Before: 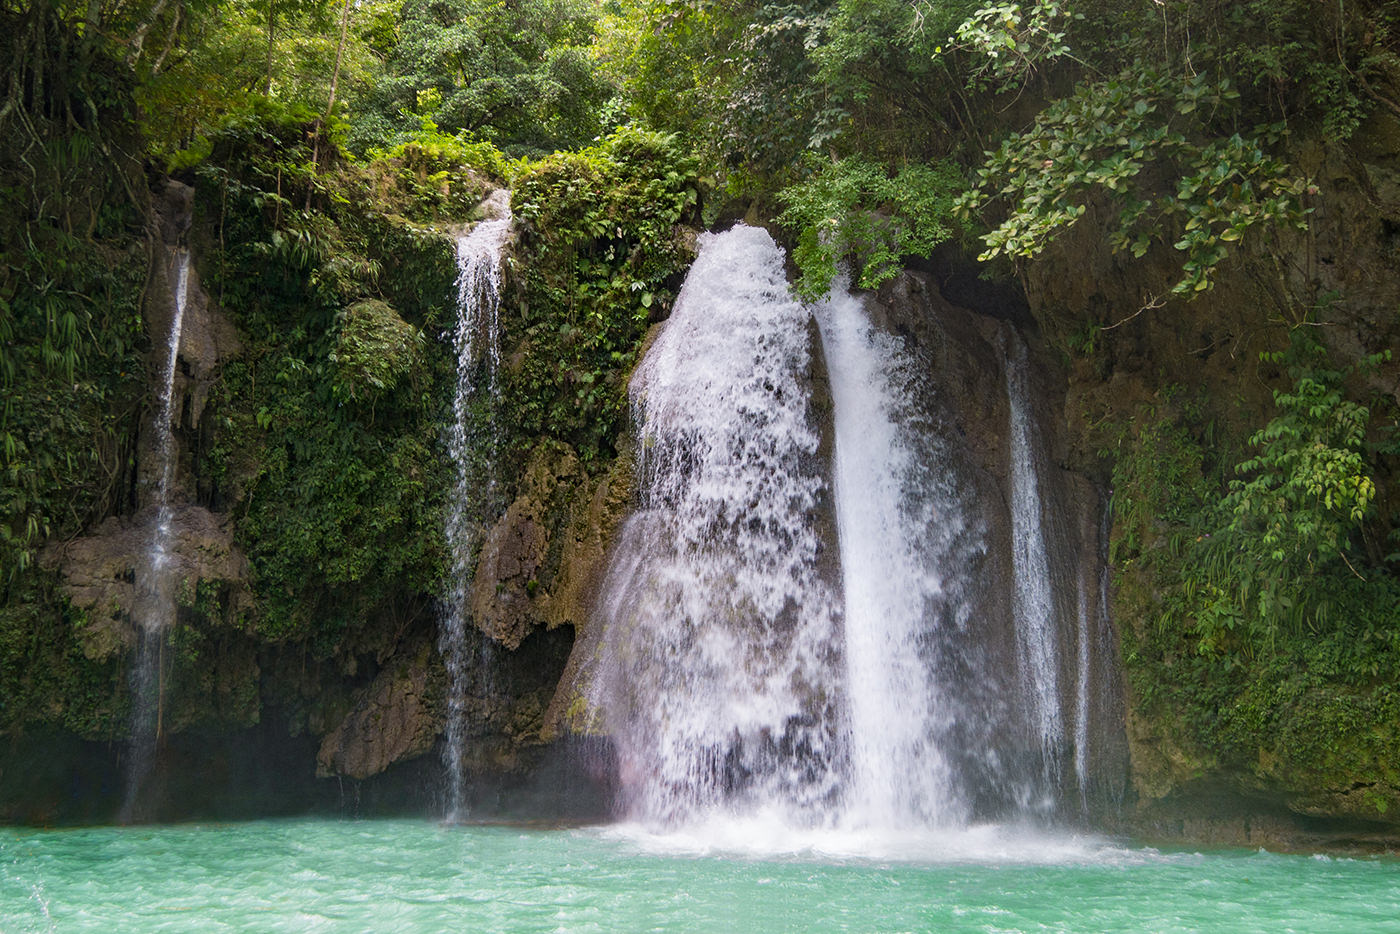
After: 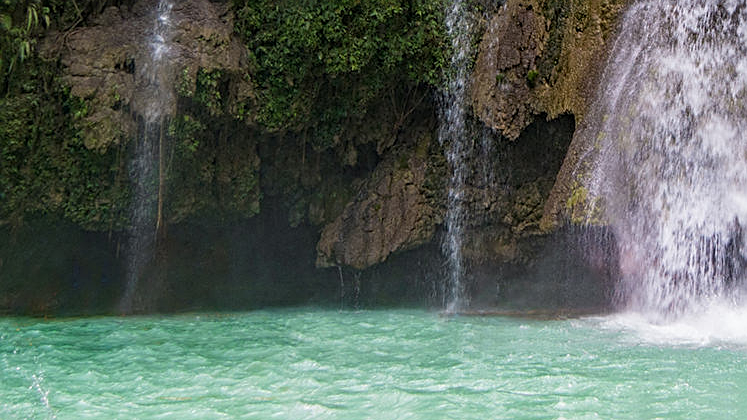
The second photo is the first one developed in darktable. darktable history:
sharpen: on, module defaults
crop and rotate: top 54.778%, right 46.61%, bottom 0.159%
local contrast: detail 110%
